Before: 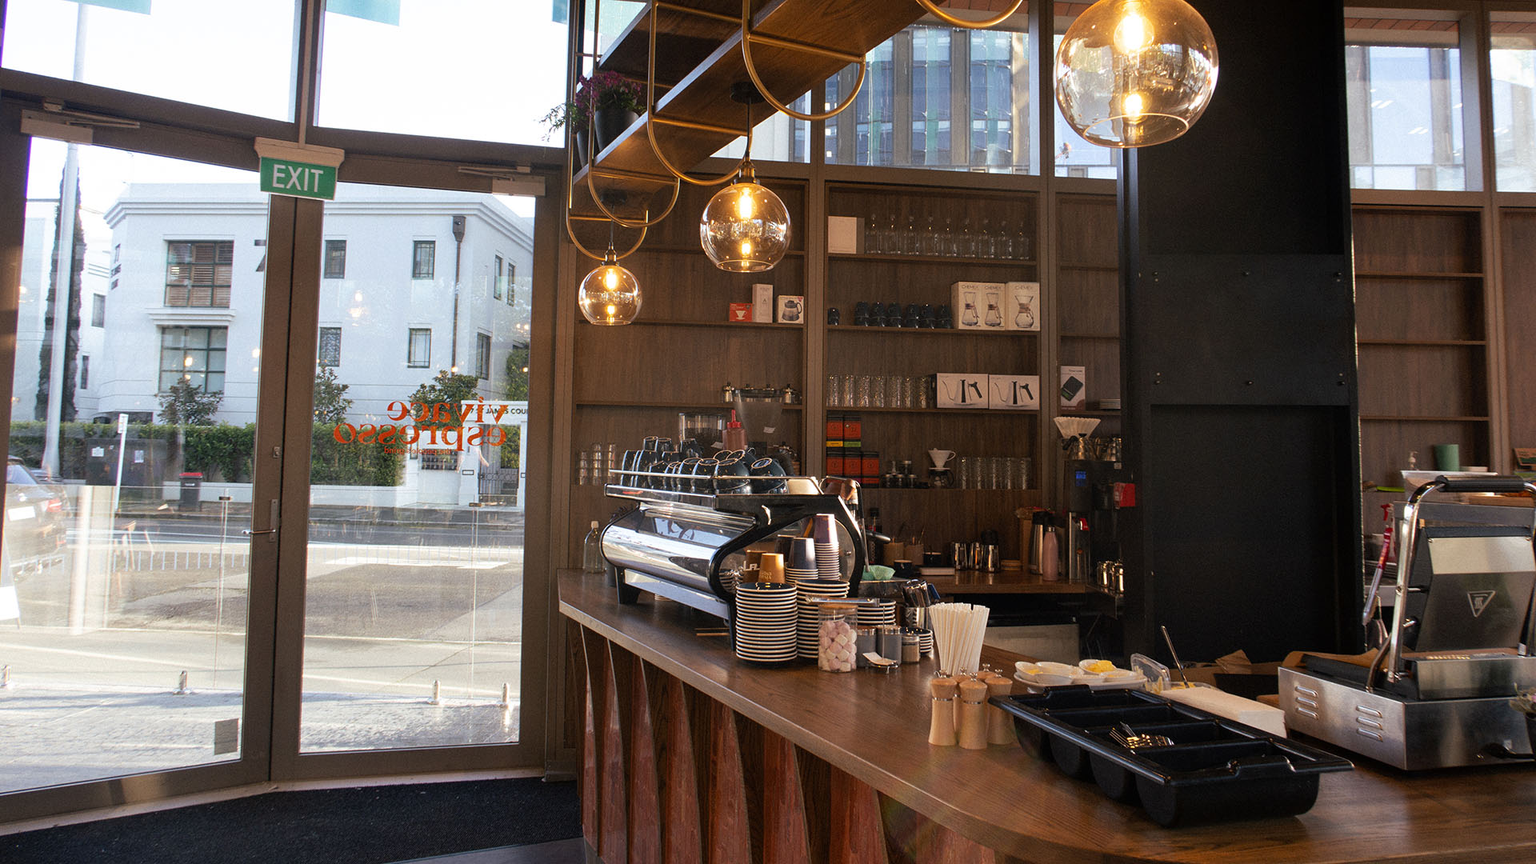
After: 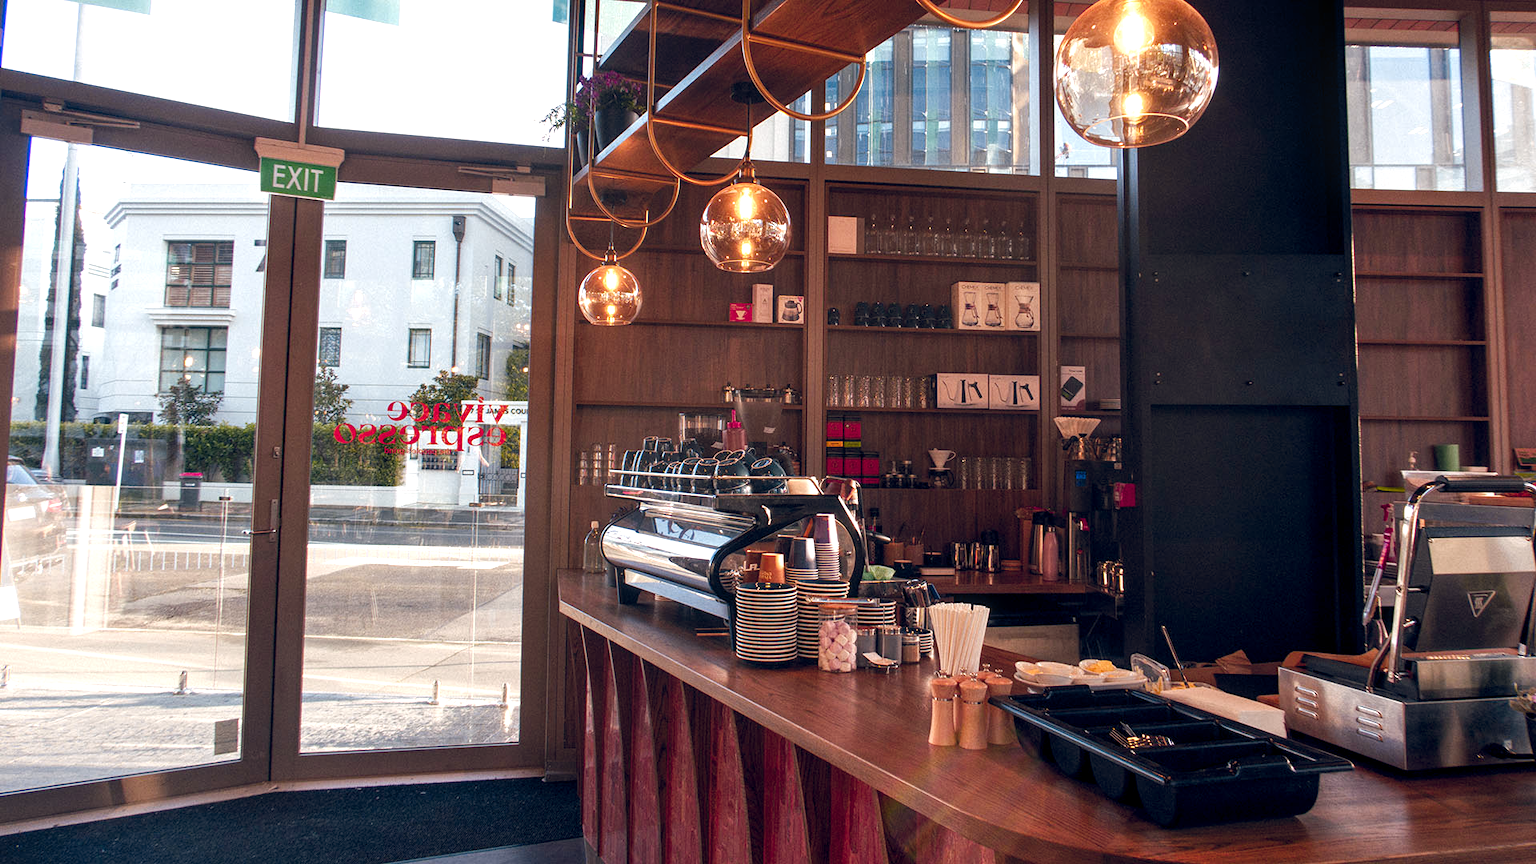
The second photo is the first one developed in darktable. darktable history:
local contrast: on, module defaults
color balance rgb: highlights gain › chroma 1.672%, highlights gain › hue 56.54°, global offset › chroma 0.094%, global offset › hue 253.03°, perceptual saturation grading › global saturation 0.291%, perceptual saturation grading › highlights -17.469%, perceptual saturation grading › mid-tones 32.475%, perceptual saturation grading › shadows 50.337%, hue shift -12.66°, perceptual brilliance grading › highlights 9.673%, perceptual brilliance grading › mid-tones 5.706%
